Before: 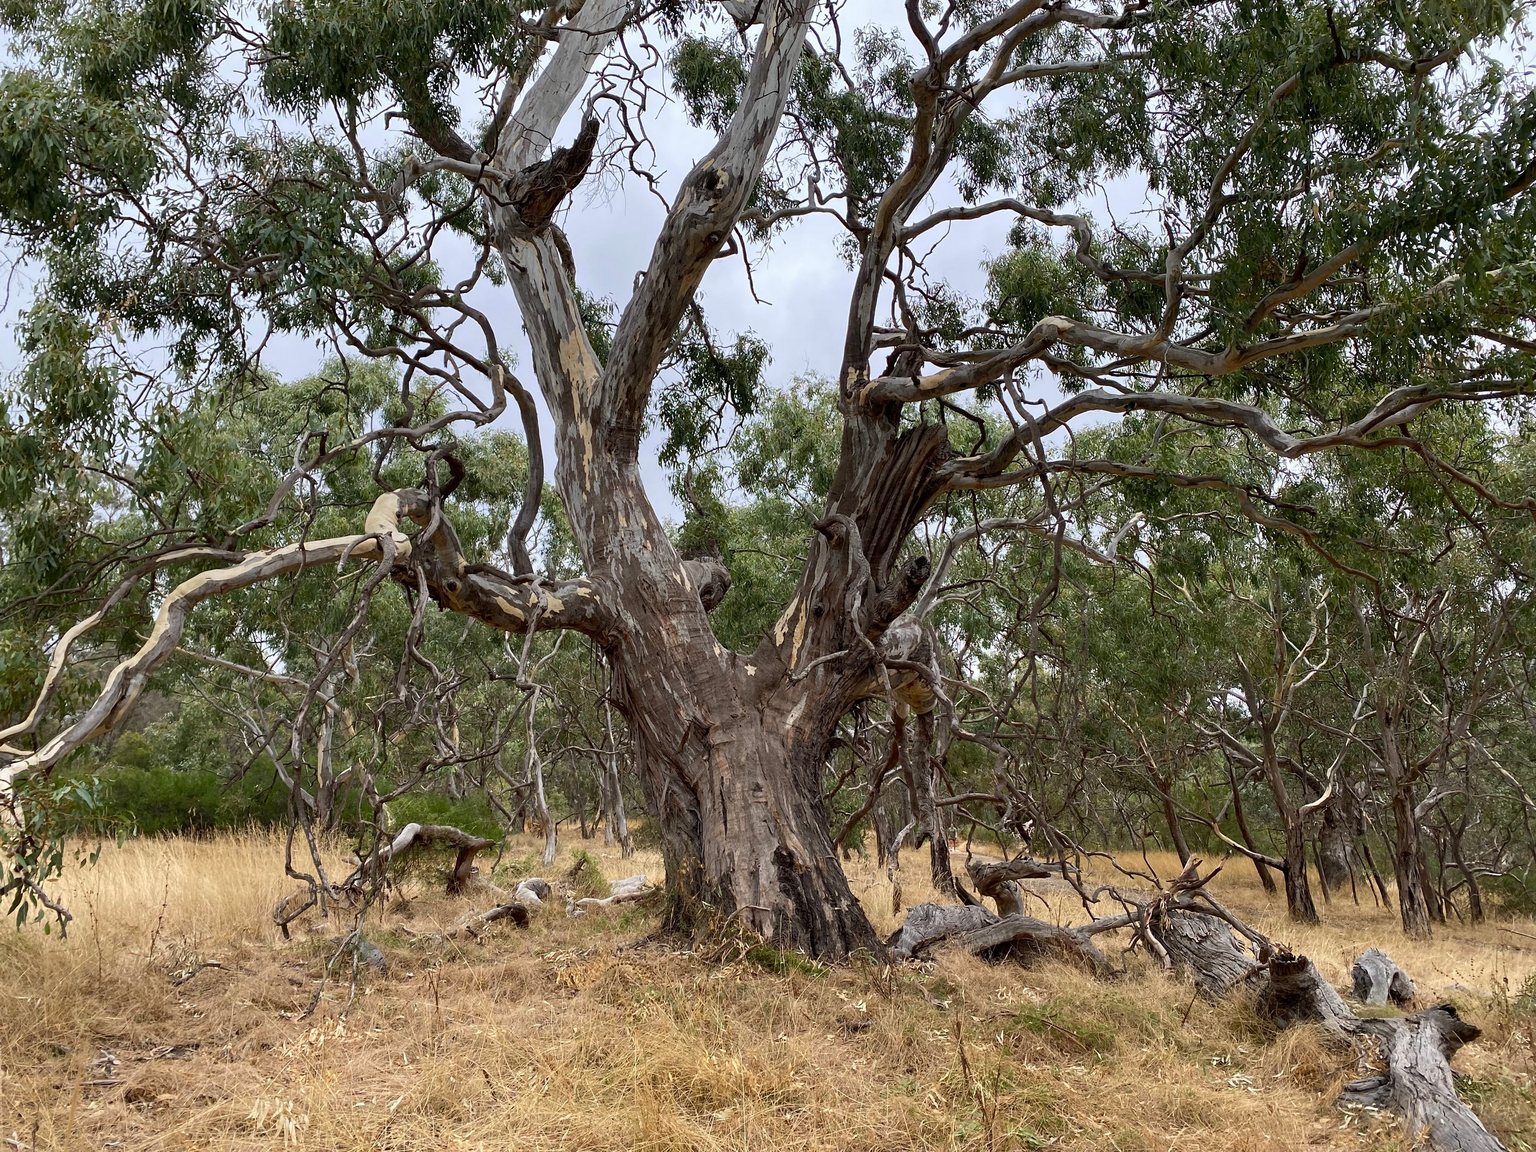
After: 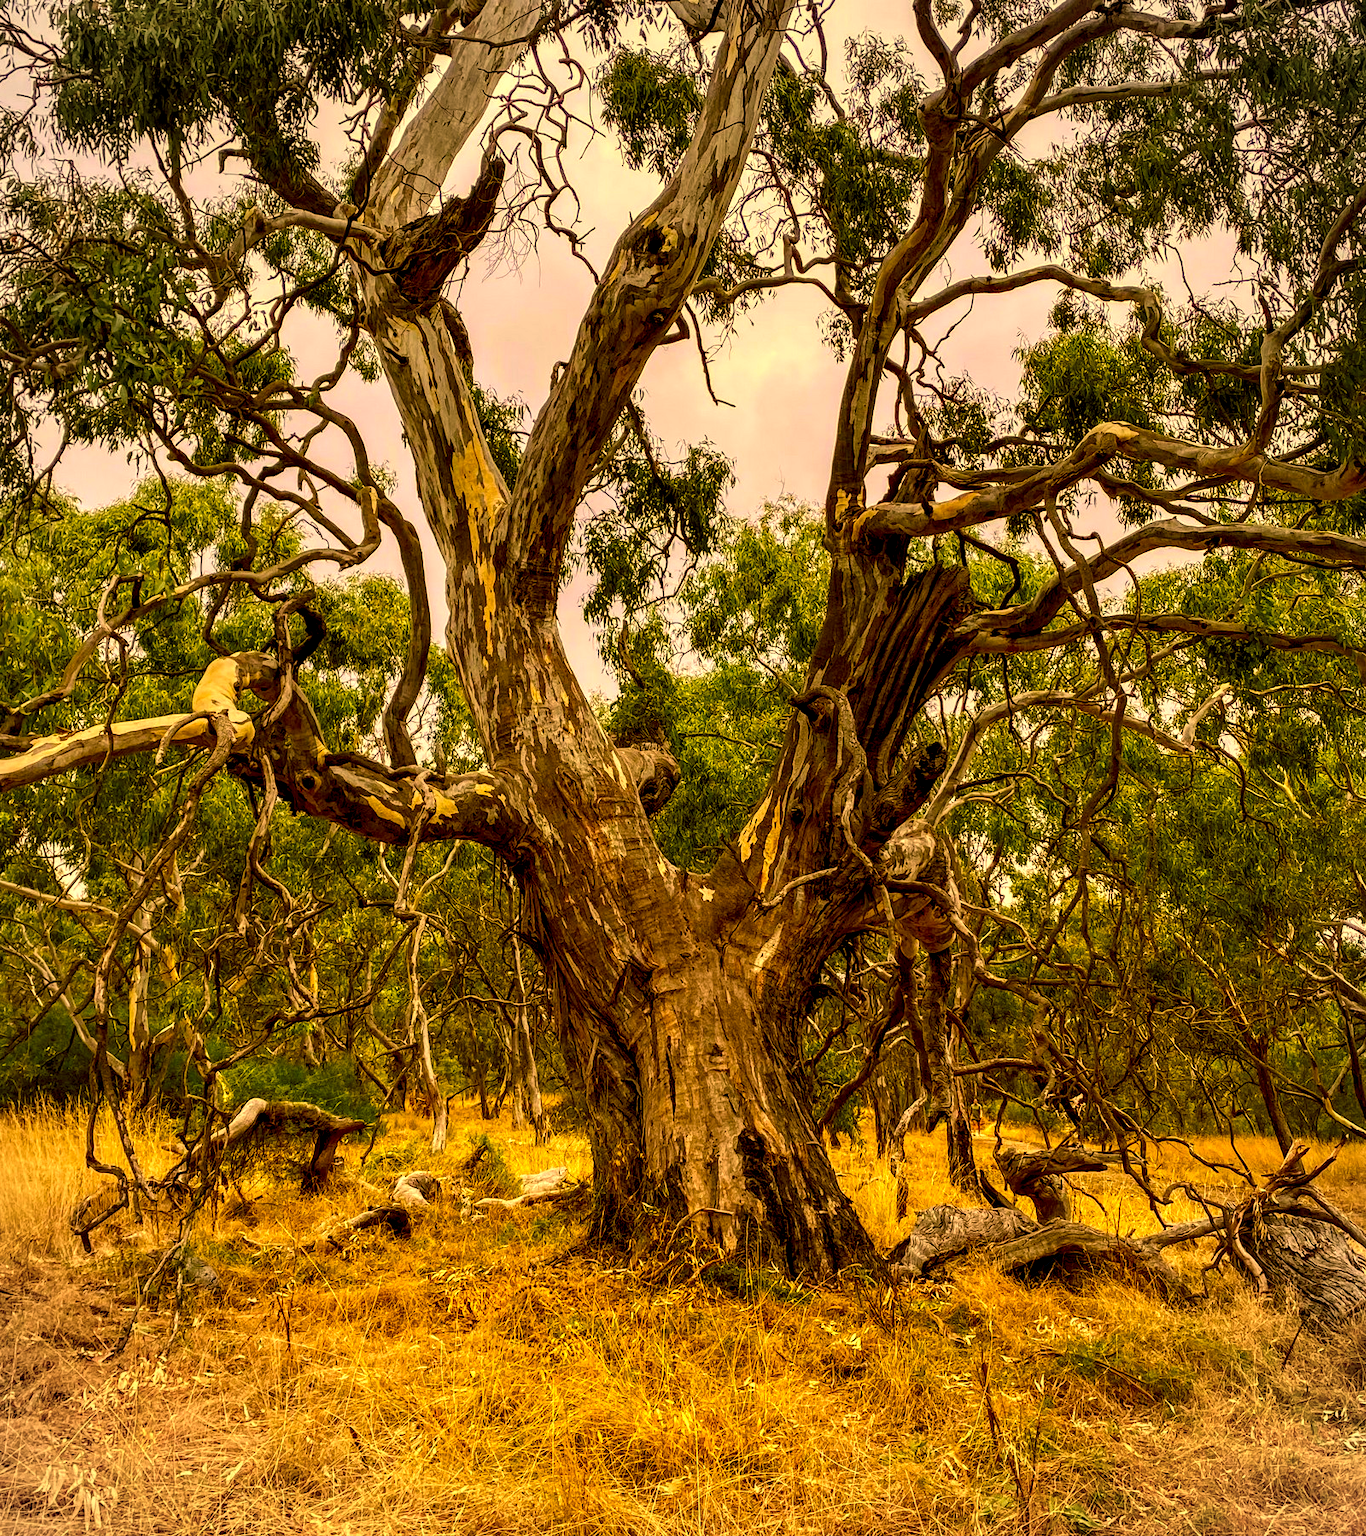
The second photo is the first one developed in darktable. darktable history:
color correction: highlights a* 10.96, highlights b* 29.93, shadows a* 2.64, shadows b* 18.06, saturation 1.75
crop and rotate: left 14.386%, right 18.943%
local contrast: highlights 22%, shadows 72%, detail 170%
vignetting: fall-off radius 92.61%, unbound false
